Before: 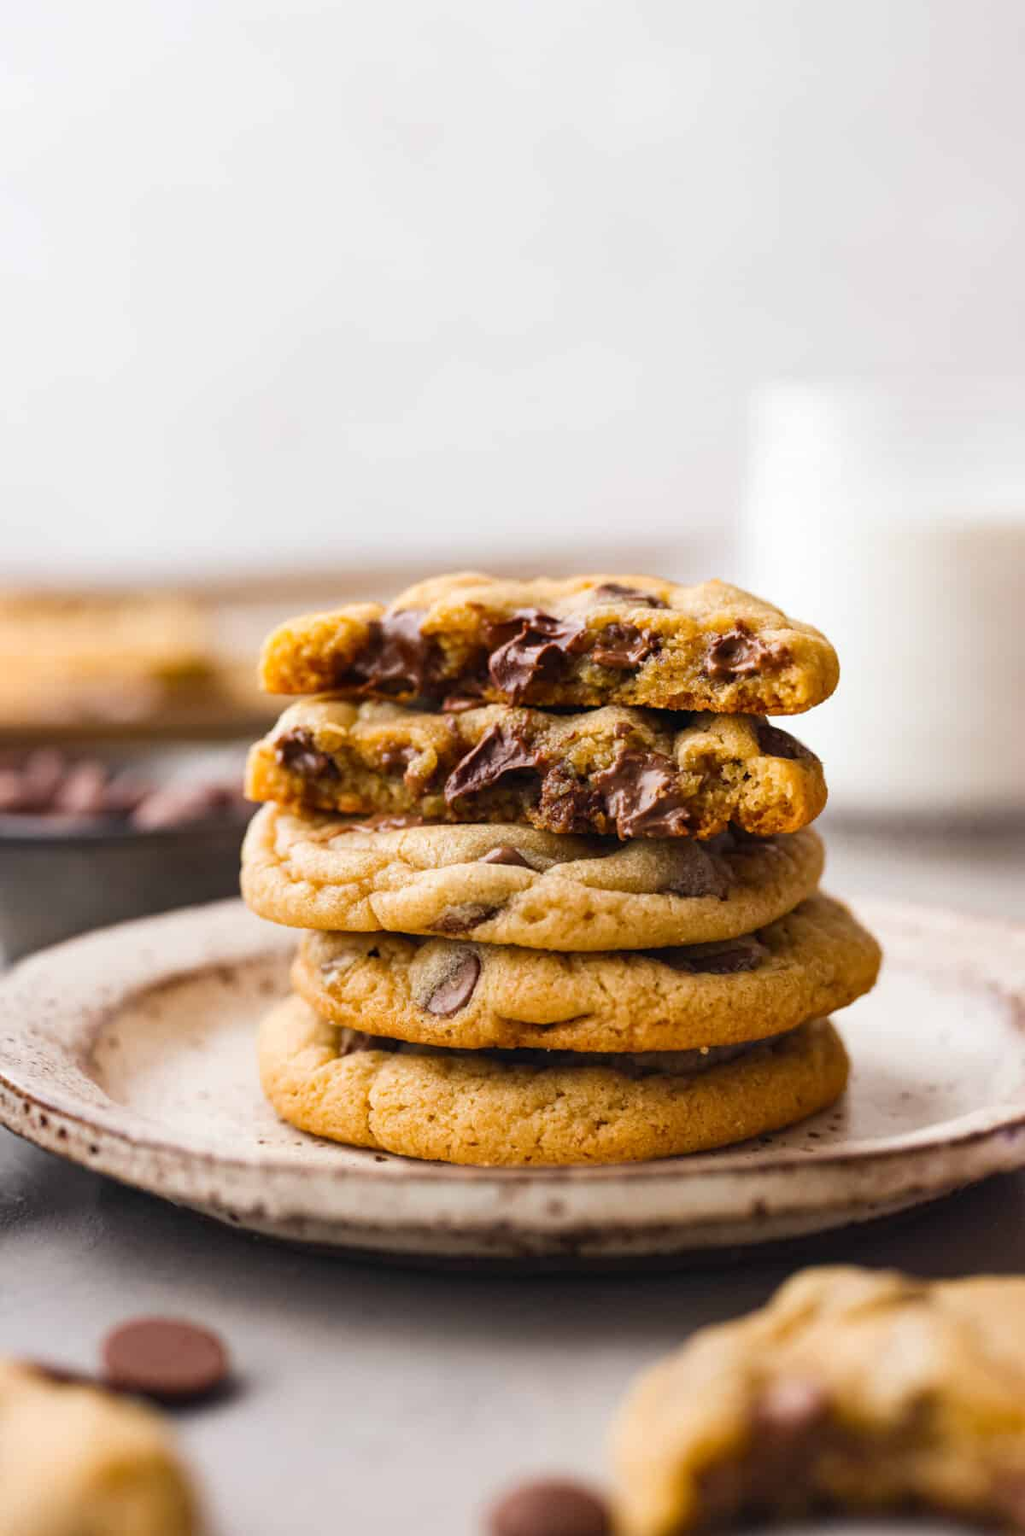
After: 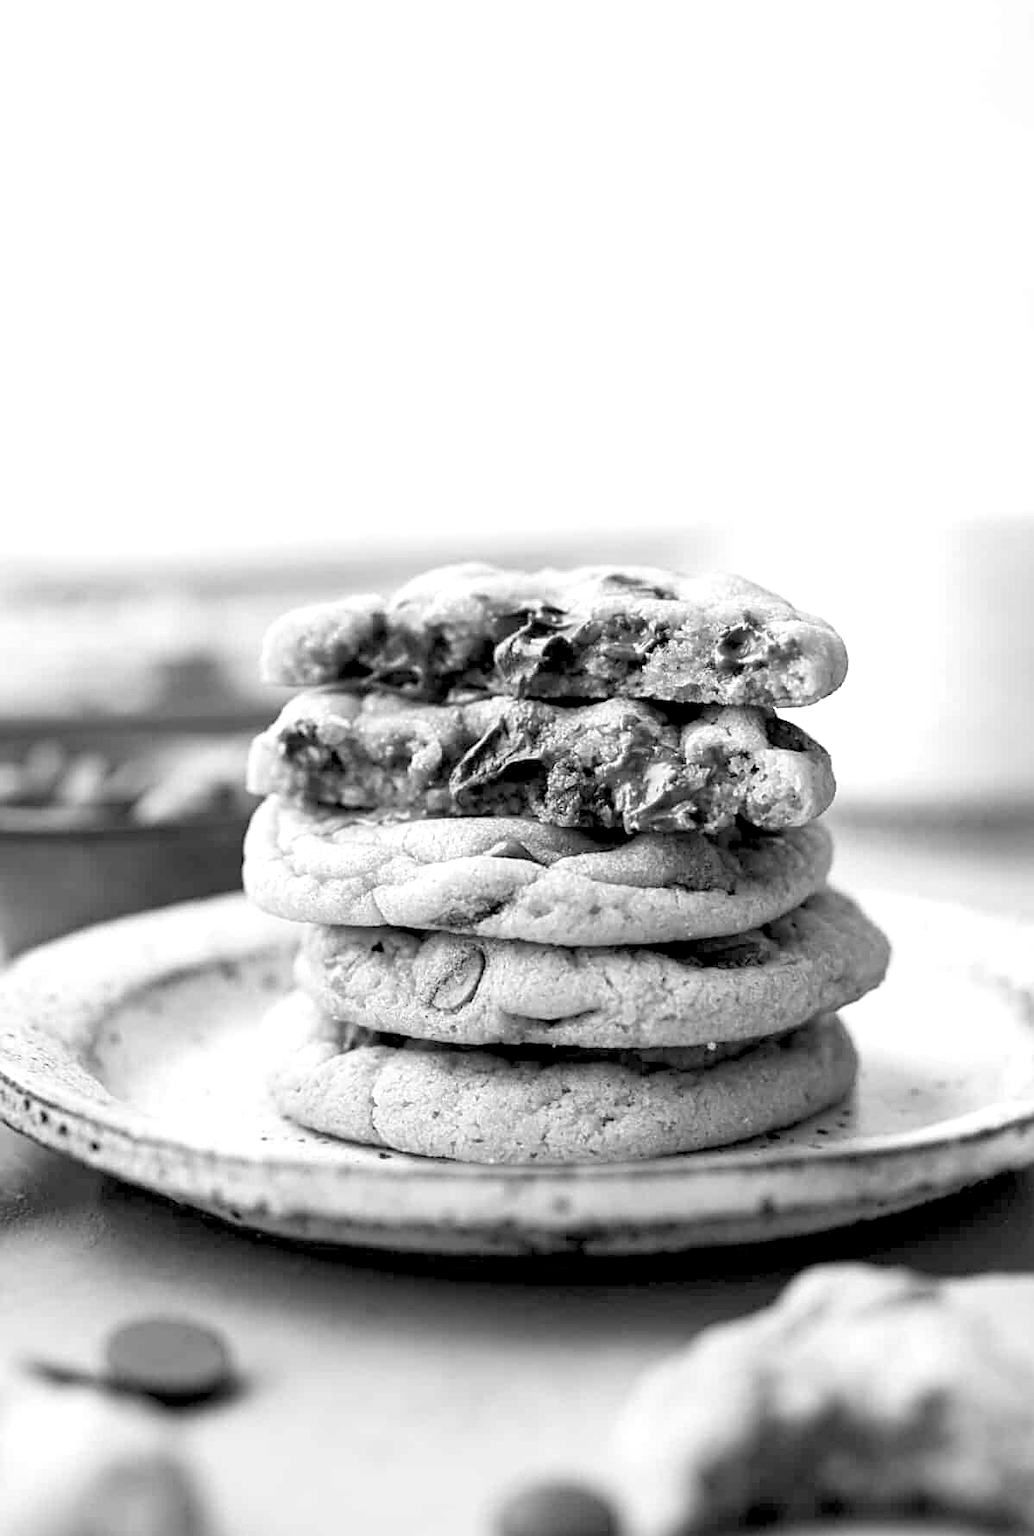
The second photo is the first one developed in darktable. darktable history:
crop: top 1.049%, right 0.001%
rgb levels: levels [[0.013, 0.434, 0.89], [0, 0.5, 1], [0, 0.5, 1]]
sharpen: on, module defaults
white balance: red 1.467, blue 0.684
monochrome: on, module defaults
